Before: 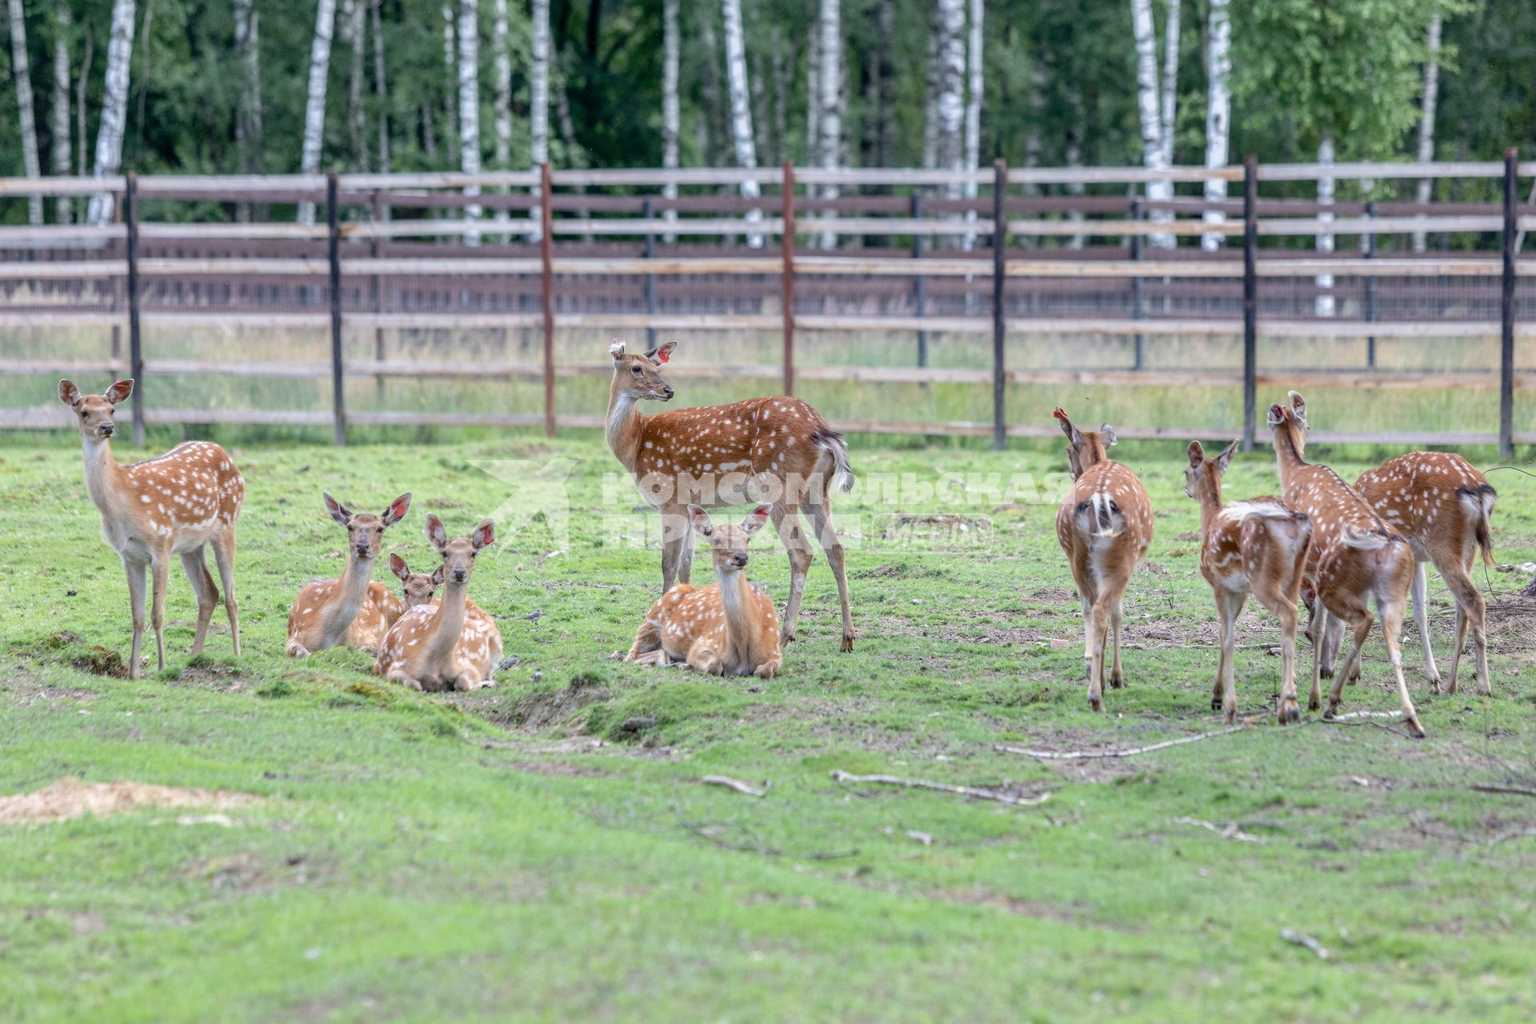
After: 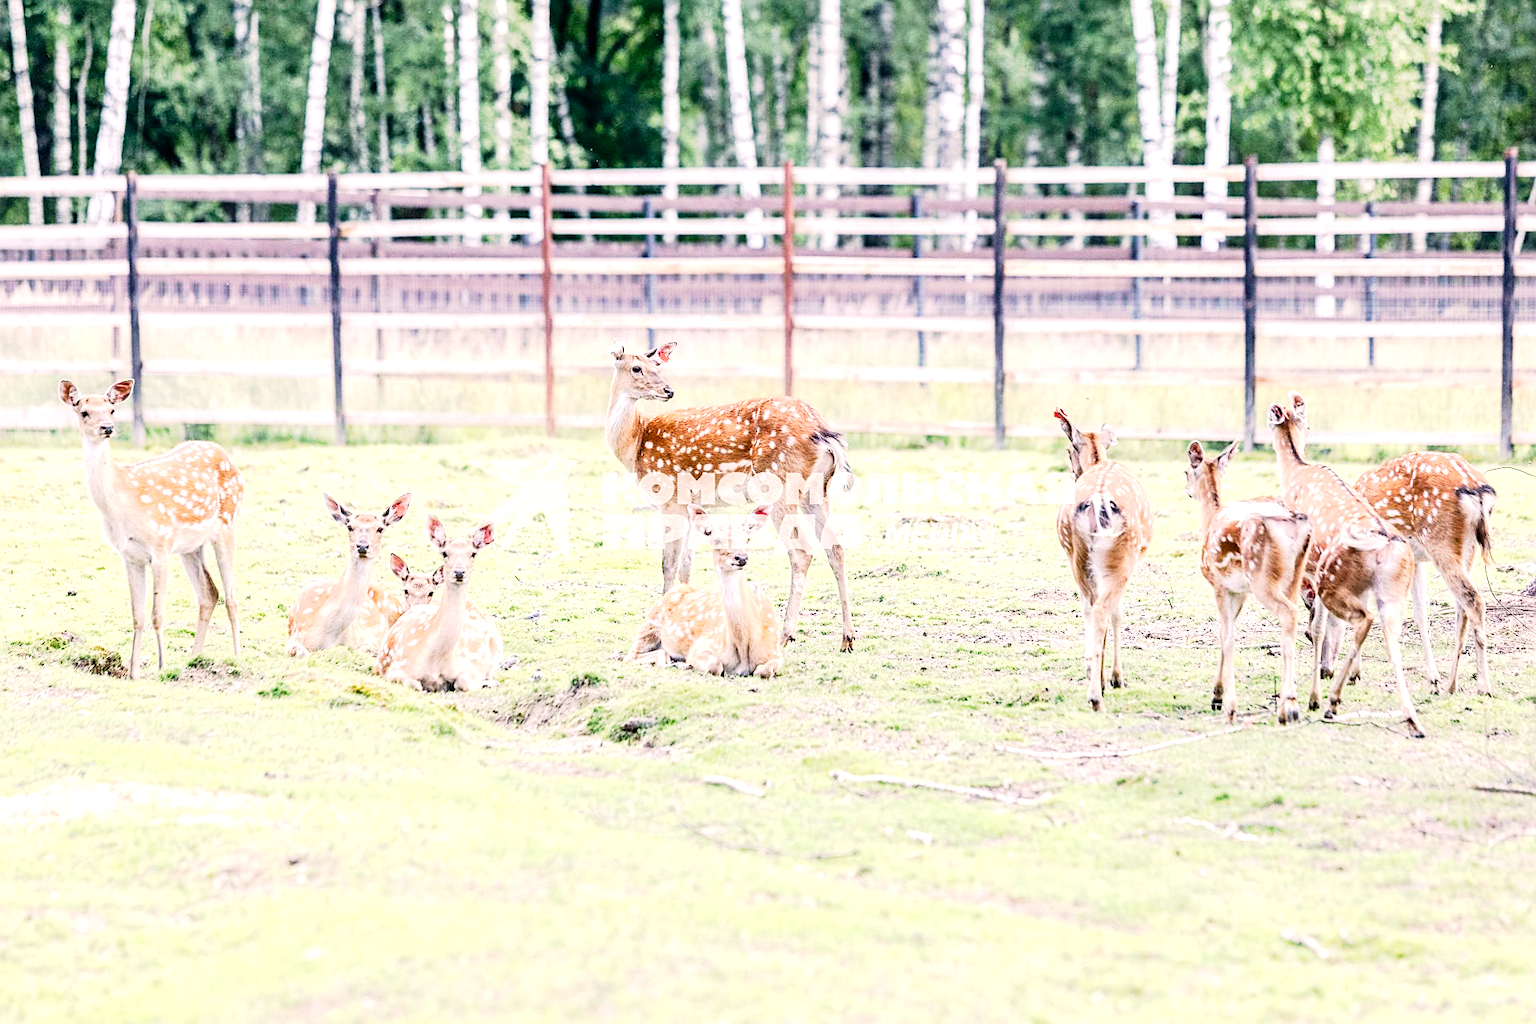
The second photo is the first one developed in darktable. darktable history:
color correction: highlights a* 6, highlights b* 4.71
tone curve: curves: ch0 [(0, 0) (0.078, 0.029) (0.265, 0.241) (0.507, 0.56) (0.744, 0.826) (1, 0.948)]; ch1 [(0, 0) (0.346, 0.307) (0.418, 0.383) (0.46, 0.439) (0.482, 0.493) (0.502, 0.5) (0.517, 0.506) (0.55, 0.557) (0.601, 0.637) (0.666, 0.7) (1, 1)]; ch2 [(0, 0) (0.346, 0.34) (0.431, 0.45) (0.485, 0.494) (0.5, 0.498) (0.508, 0.499) (0.532, 0.546) (0.579, 0.628) (0.625, 0.668) (1, 1)], preserve colors none
sharpen: on, module defaults
exposure: black level correction 0, exposure 1.125 EV, compensate highlight preservation false
tone equalizer: -8 EV -0.455 EV, -7 EV -0.392 EV, -6 EV -0.366 EV, -5 EV -0.204 EV, -3 EV 0.241 EV, -2 EV 0.344 EV, -1 EV 0.39 EV, +0 EV 0.407 EV, edges refinement/feathering 500, mask exposure compensation -1.57 EV, preserve details no
